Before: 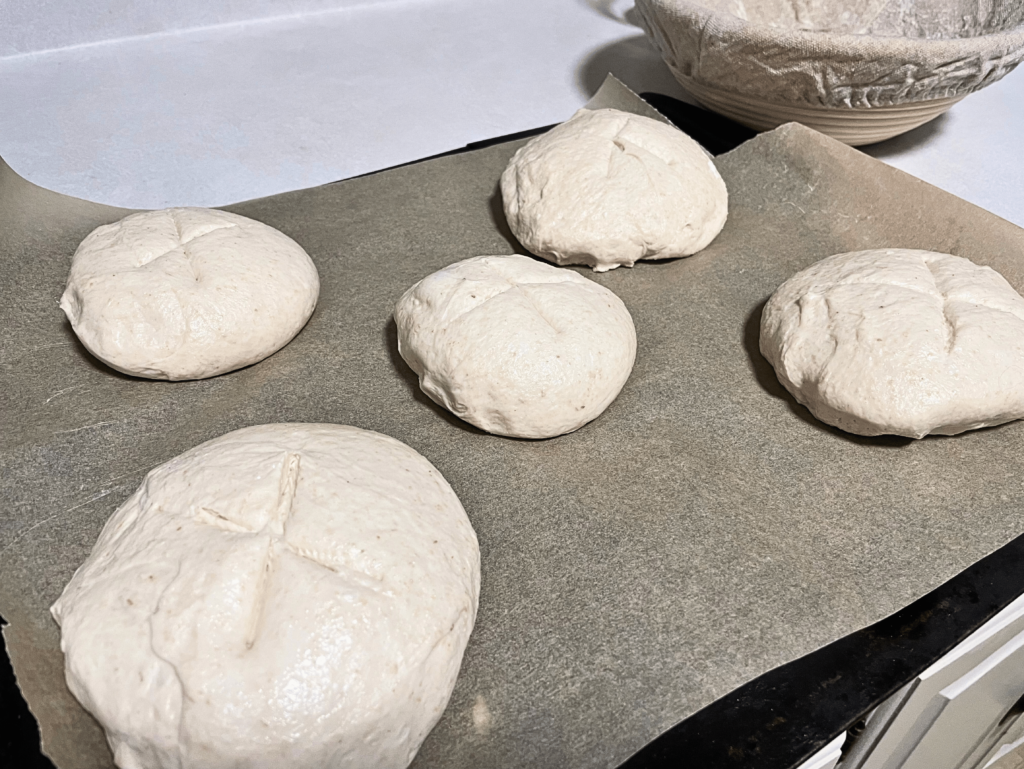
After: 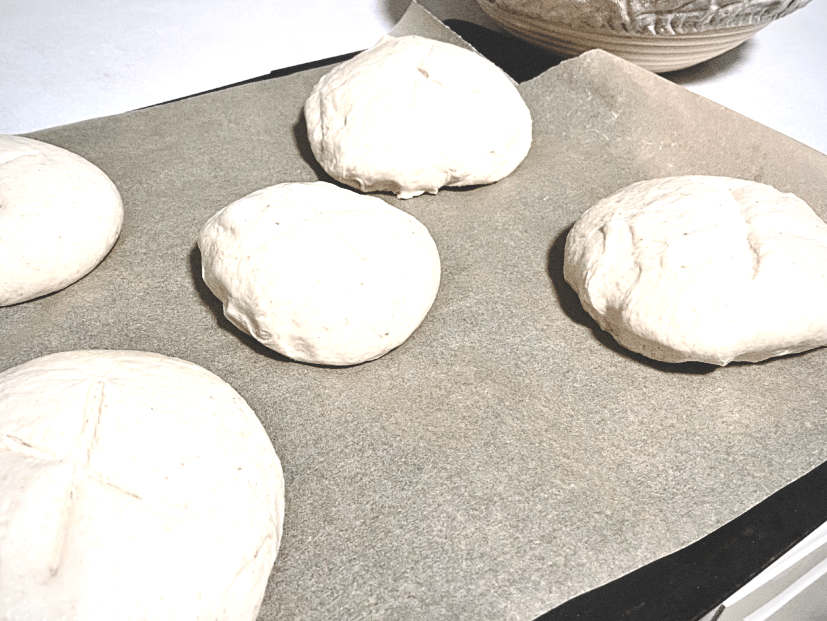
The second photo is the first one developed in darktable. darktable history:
exposure: exposure 0.657 EV, compensate highlight preservation false
crop: left 19.159%, top 9.58%, bottom 9.58%
grain: coarseness 0.09 ISO
vignetting: fall-off radius 81.94%
base curve: curves: ch0 [(0, 0.024) (0.055, 0.065) (0.121, 0.166) (0.236, 0.319) (0.693, 0.726) (1, 1)], preserve colors none
